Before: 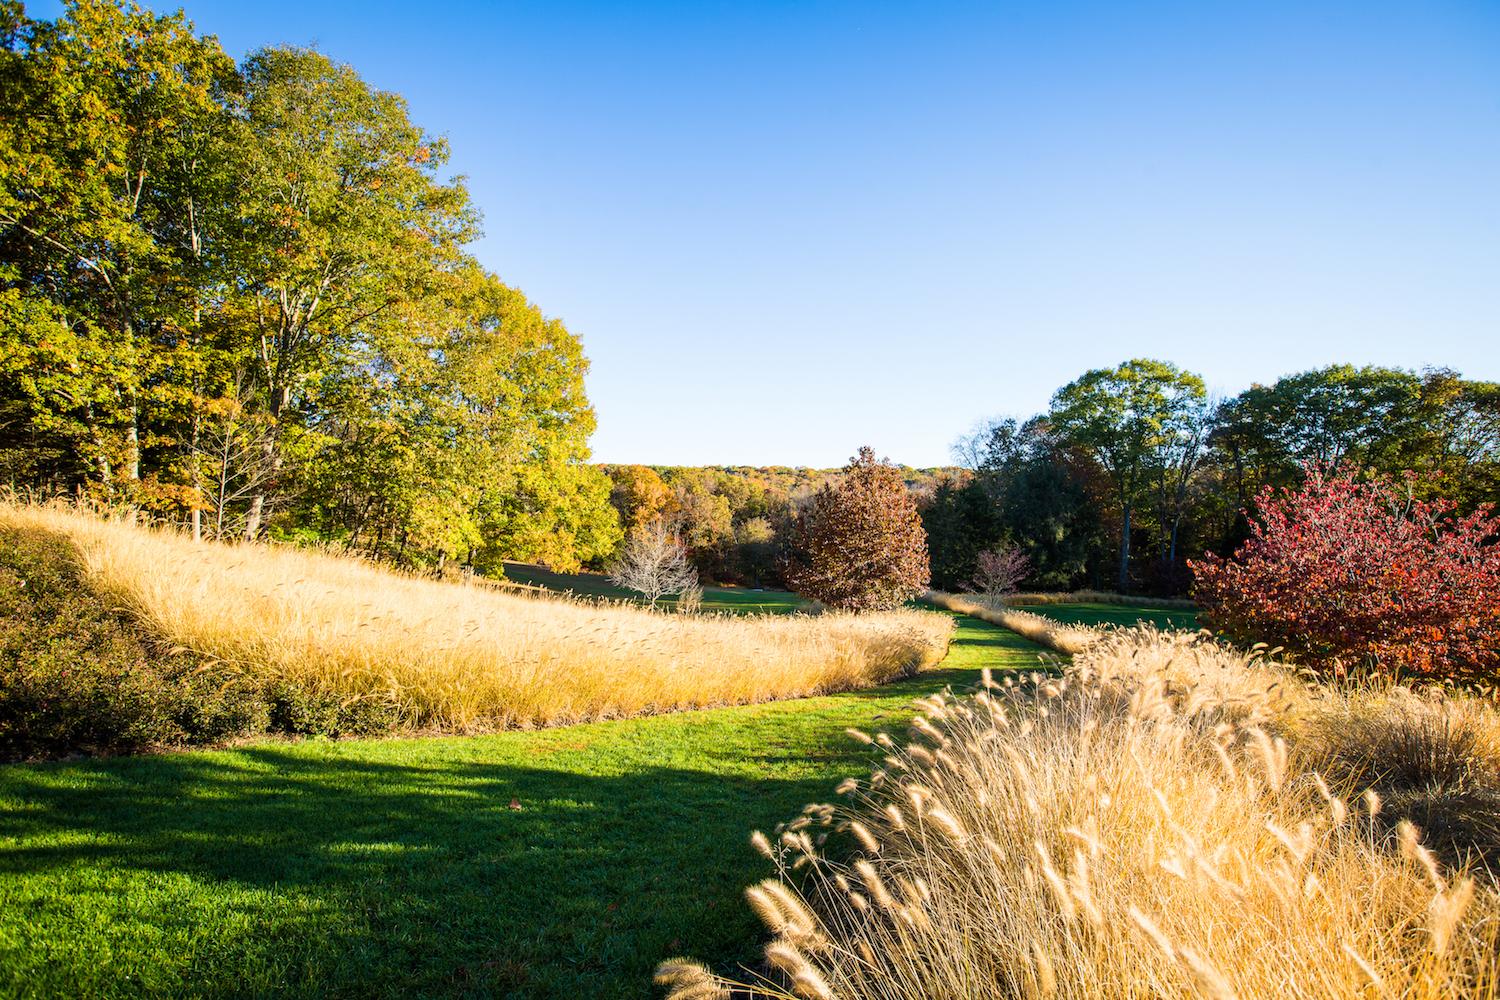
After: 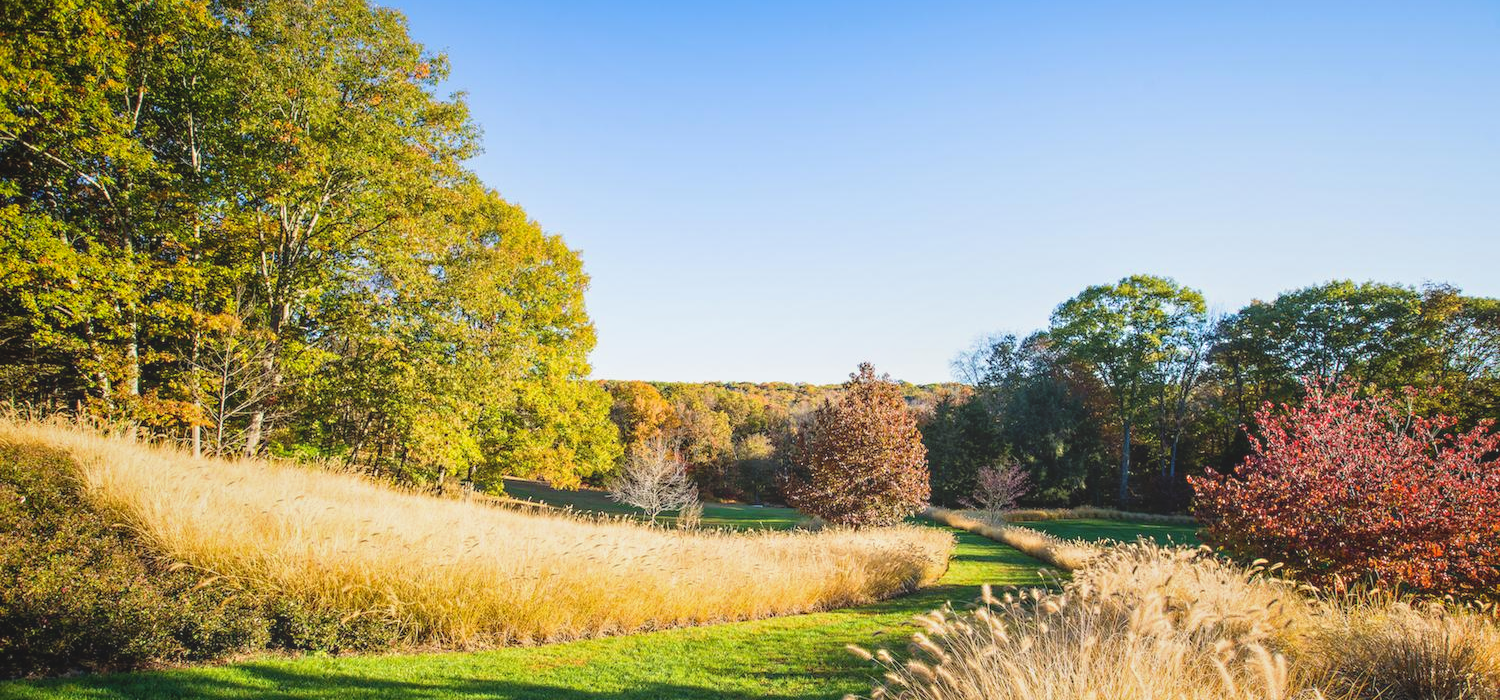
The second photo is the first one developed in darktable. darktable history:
crop and rotate: top 8.452%, bottom 21.523%
sharpen: radius 5.364, amount 0.314, threshold 26.781
local contrast: highlights 46%, shadows 0%, detail 100%
